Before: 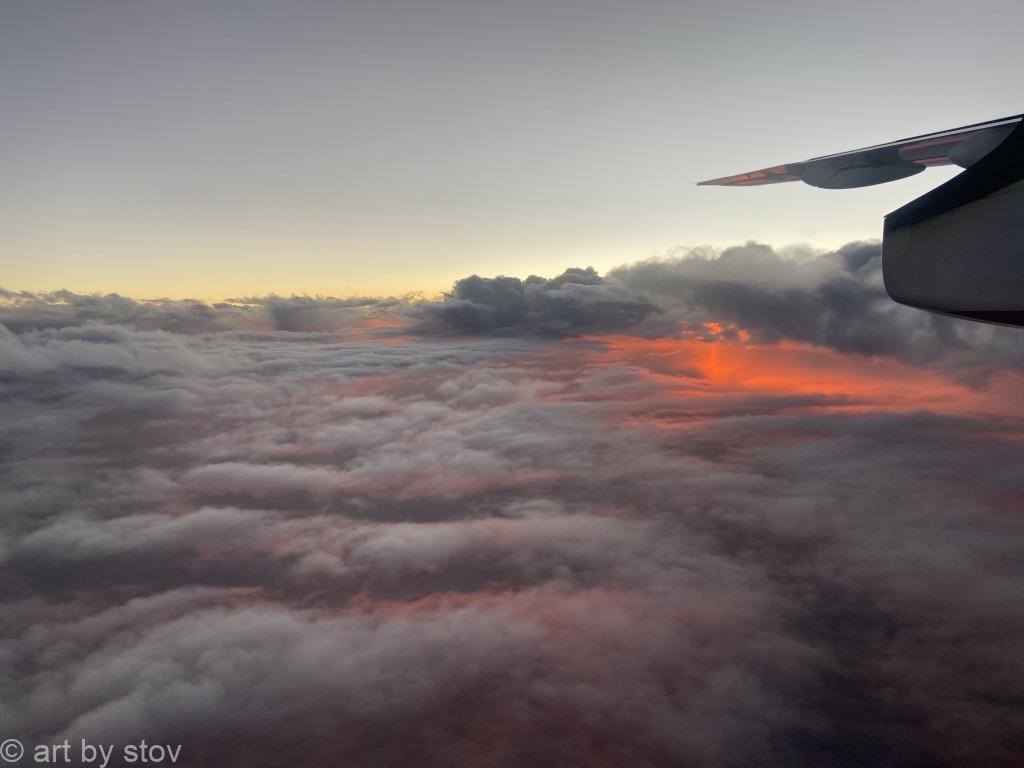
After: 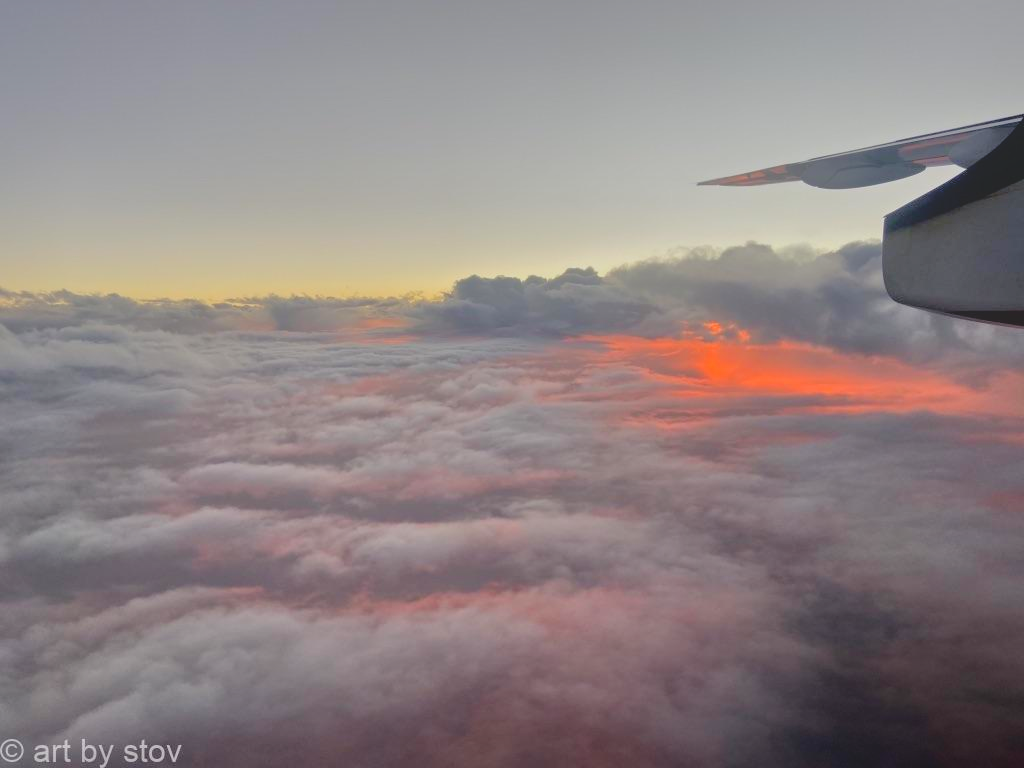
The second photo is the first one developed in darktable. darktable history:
shadows and highlights: shadows -70, highlights 35, soften with gaussian
tone equalizer: -7 EV 0.15 EV, -6 EV 0.6 EV, -5 EV 1.15 EV, -4 EV 1.33 EV, -3 EV 1.15 EV, -2 EV 0.6 EV, -1 EV 0.15 EV, mask exposure compensation -0.5 EV
contrast brightness saturation: contrast -0.28
